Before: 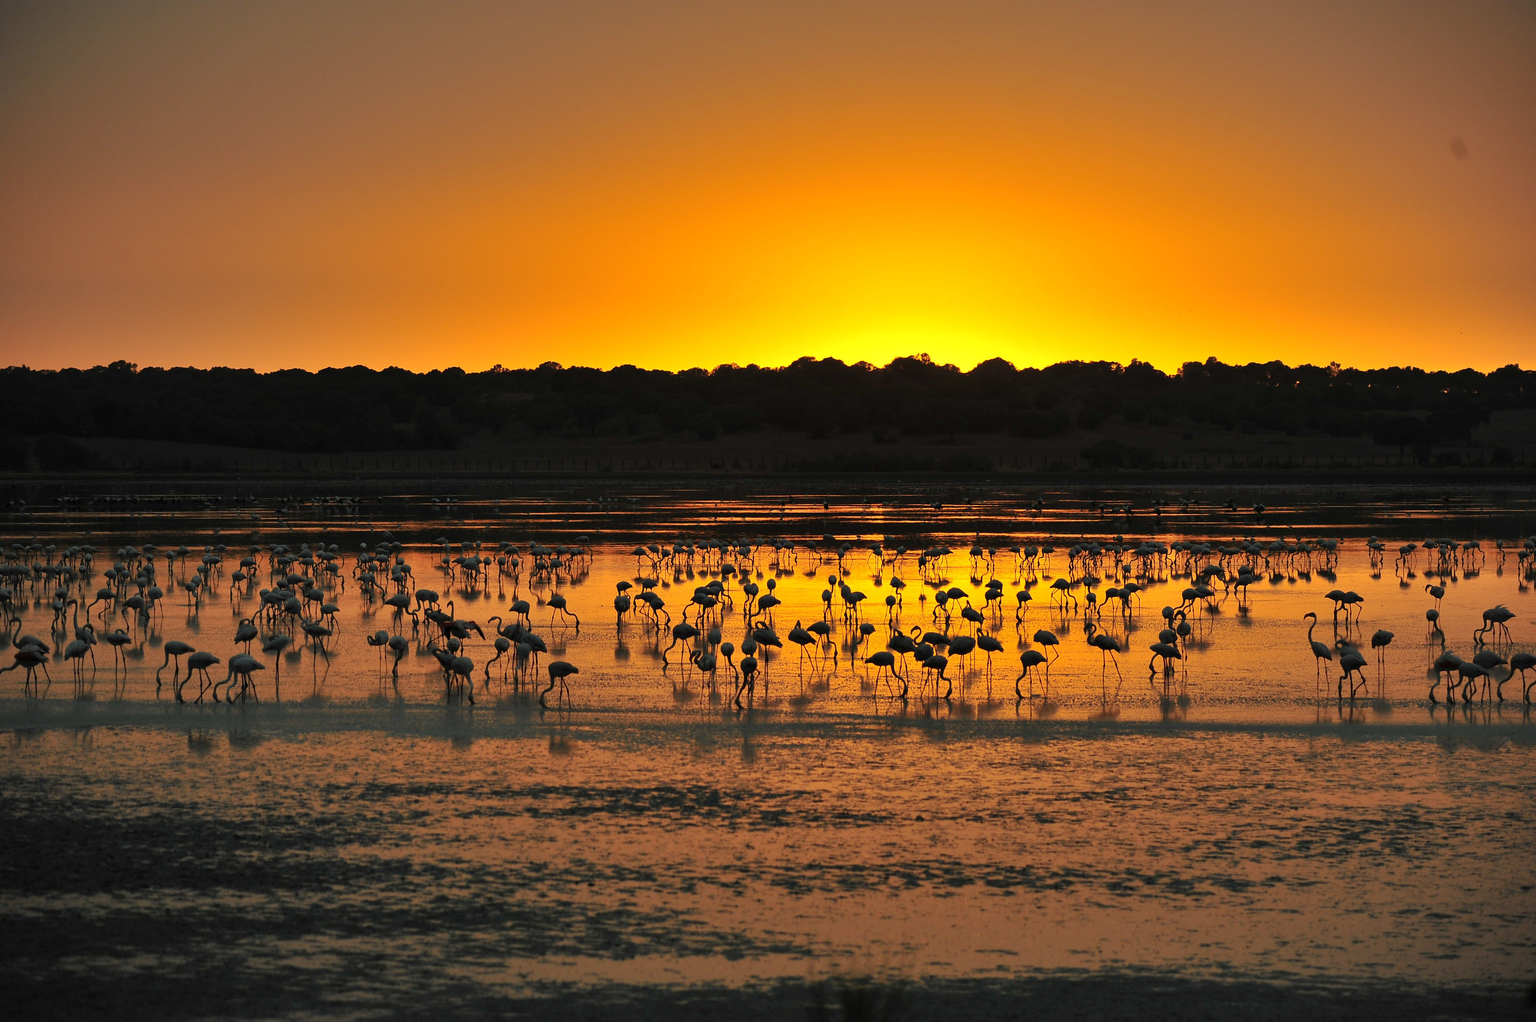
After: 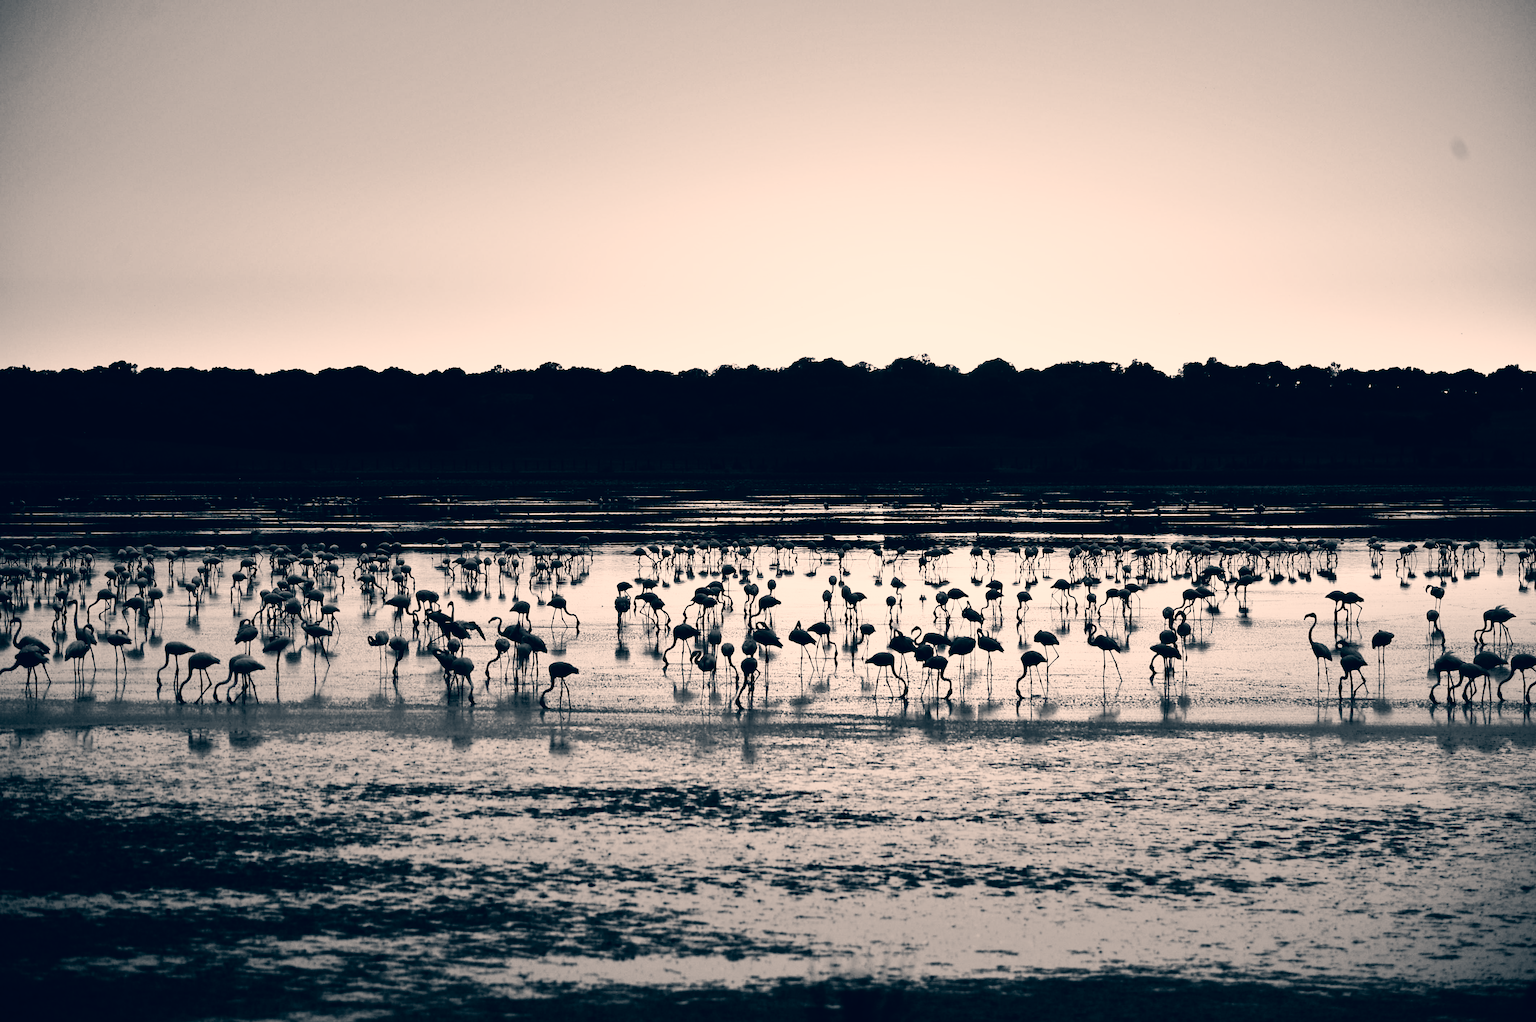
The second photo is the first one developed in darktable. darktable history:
filmic rgb: black relative exposure -5.14 EV, white relative exposure 3.52 EV, threshold 5.98 EV, hardness 3.18, contrast 1.394, highlights saturation mix -49.45%, preserve chrominance no, color science v5 (2021), contrast in shadows safe, contrast in highlights safe, enable highlight reconstruction true
exposure: black level correction 0, exposure 1.199 EV, compensate exposure bias true, compensate highlight preservation false
tone curve: curves: ch0 [(0, 0) (0.035, 0.011) (0.133, 0.076) (0.285, 0.265) (0.491, 0.541) (0.617, 0.693) (0.704, 0.77) (0.794, 0.865) (0.895, 0.938) (1, 0.976)]; ch1 [(0, 0) (0.318, 0.278) (0.444, 0.427) (0.502, 0.497) (0.543, 0.547) (0.601, 0.641) (0.746, 0.764) (1, 1)]; ch2 [(0, 0) (0.316, 0.292) (0.381, 0.37) (0.423, 0.448) (0.476, 0.482) (0.502, 0.5) (0.543, 0.547) (0.587, 0.613) (0.642, 0.672) (0.704, 0.727) (0.865, 0.827) (1, 0.951)], preserve colors none
color correction: highlights a* 10.34, highlights b* 14.62, shadows a* -10.14, shadows b* -15.05
